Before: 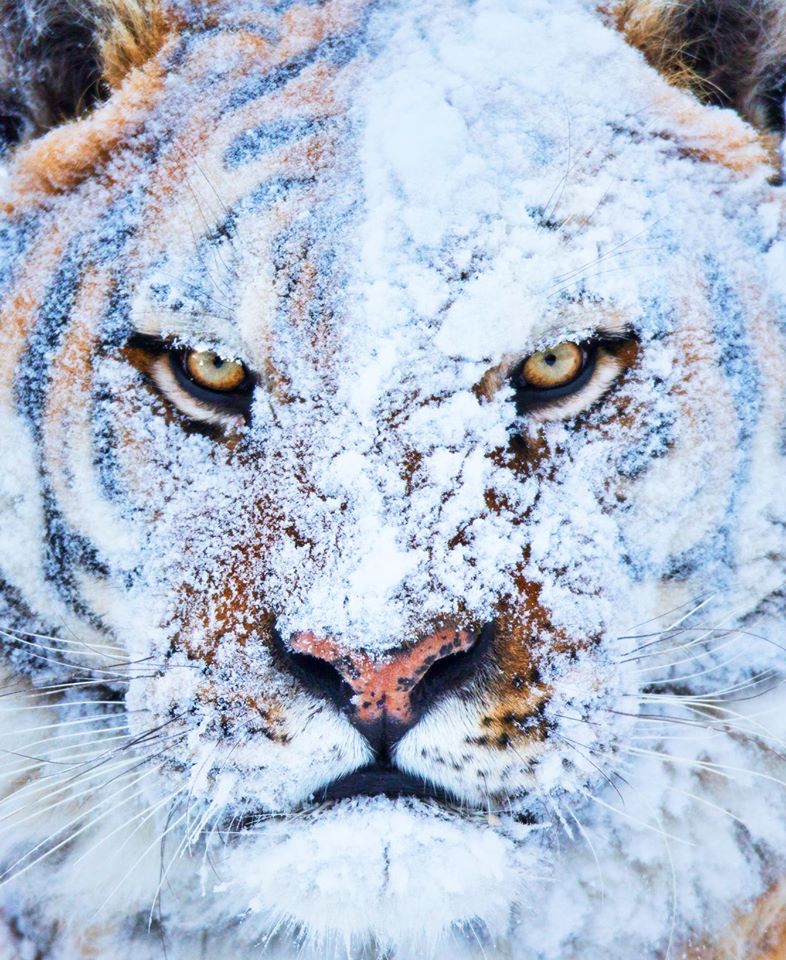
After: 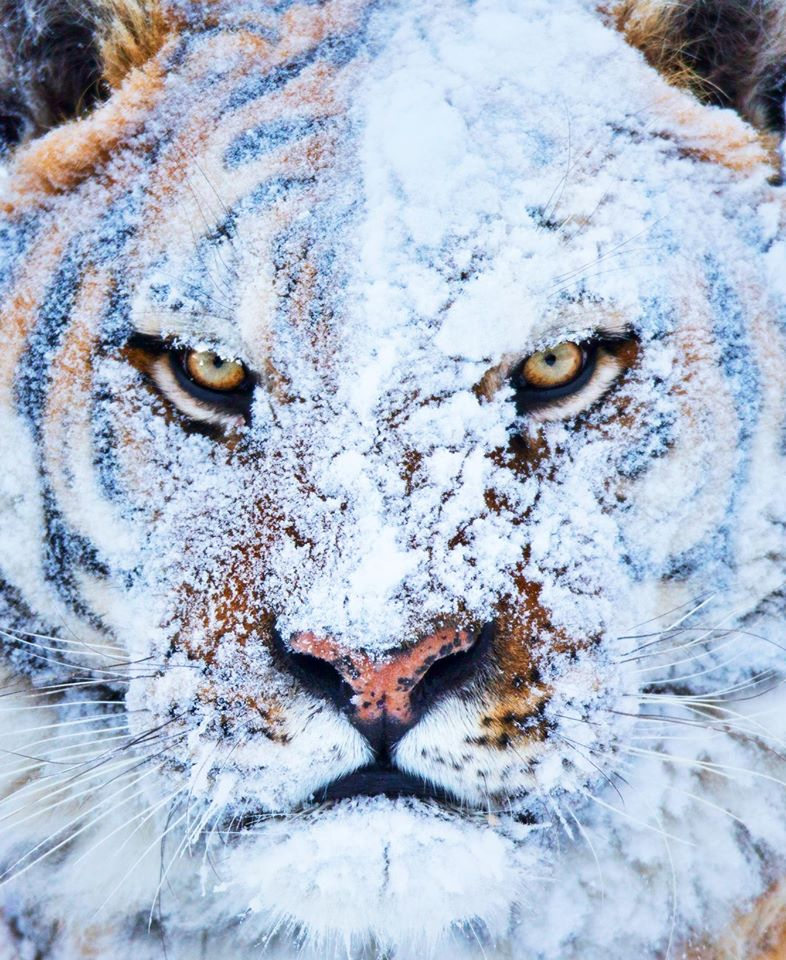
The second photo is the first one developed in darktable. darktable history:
contrast brightness saturation: contrast 0.033, brightness -0.032
